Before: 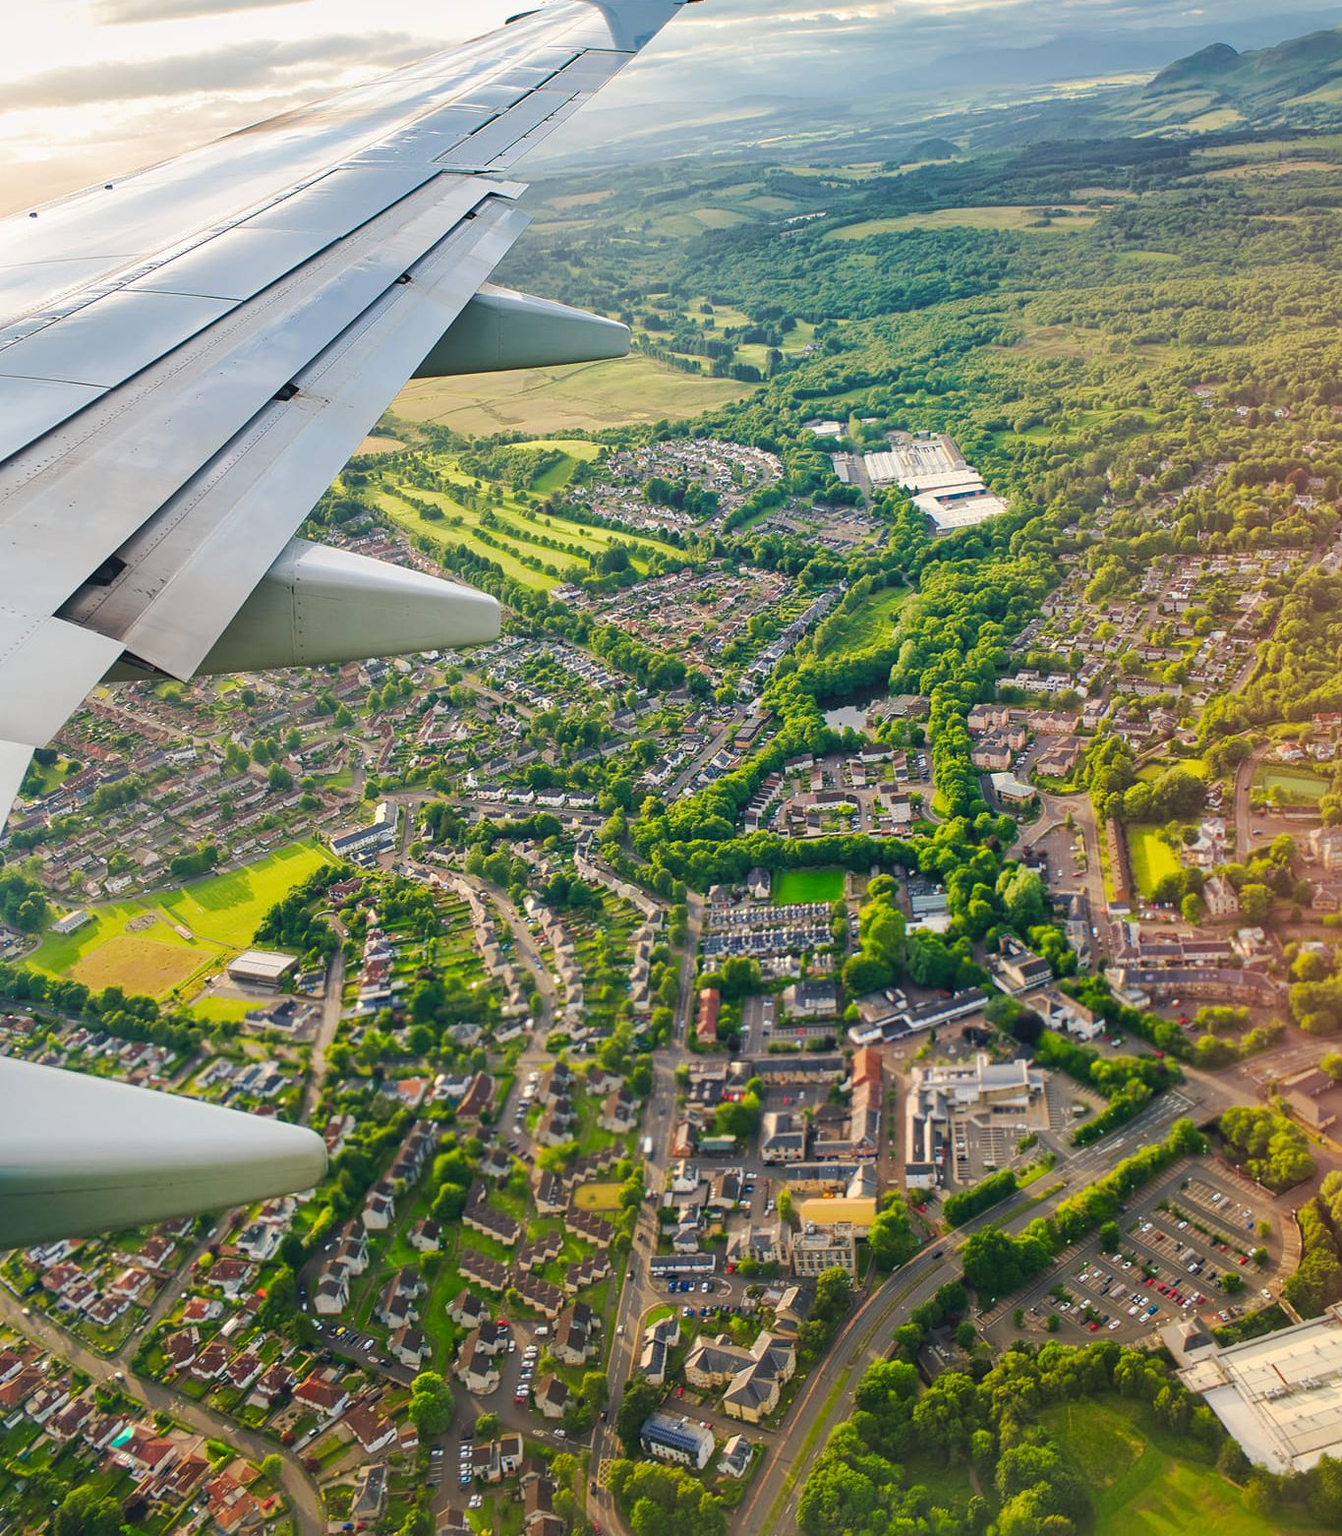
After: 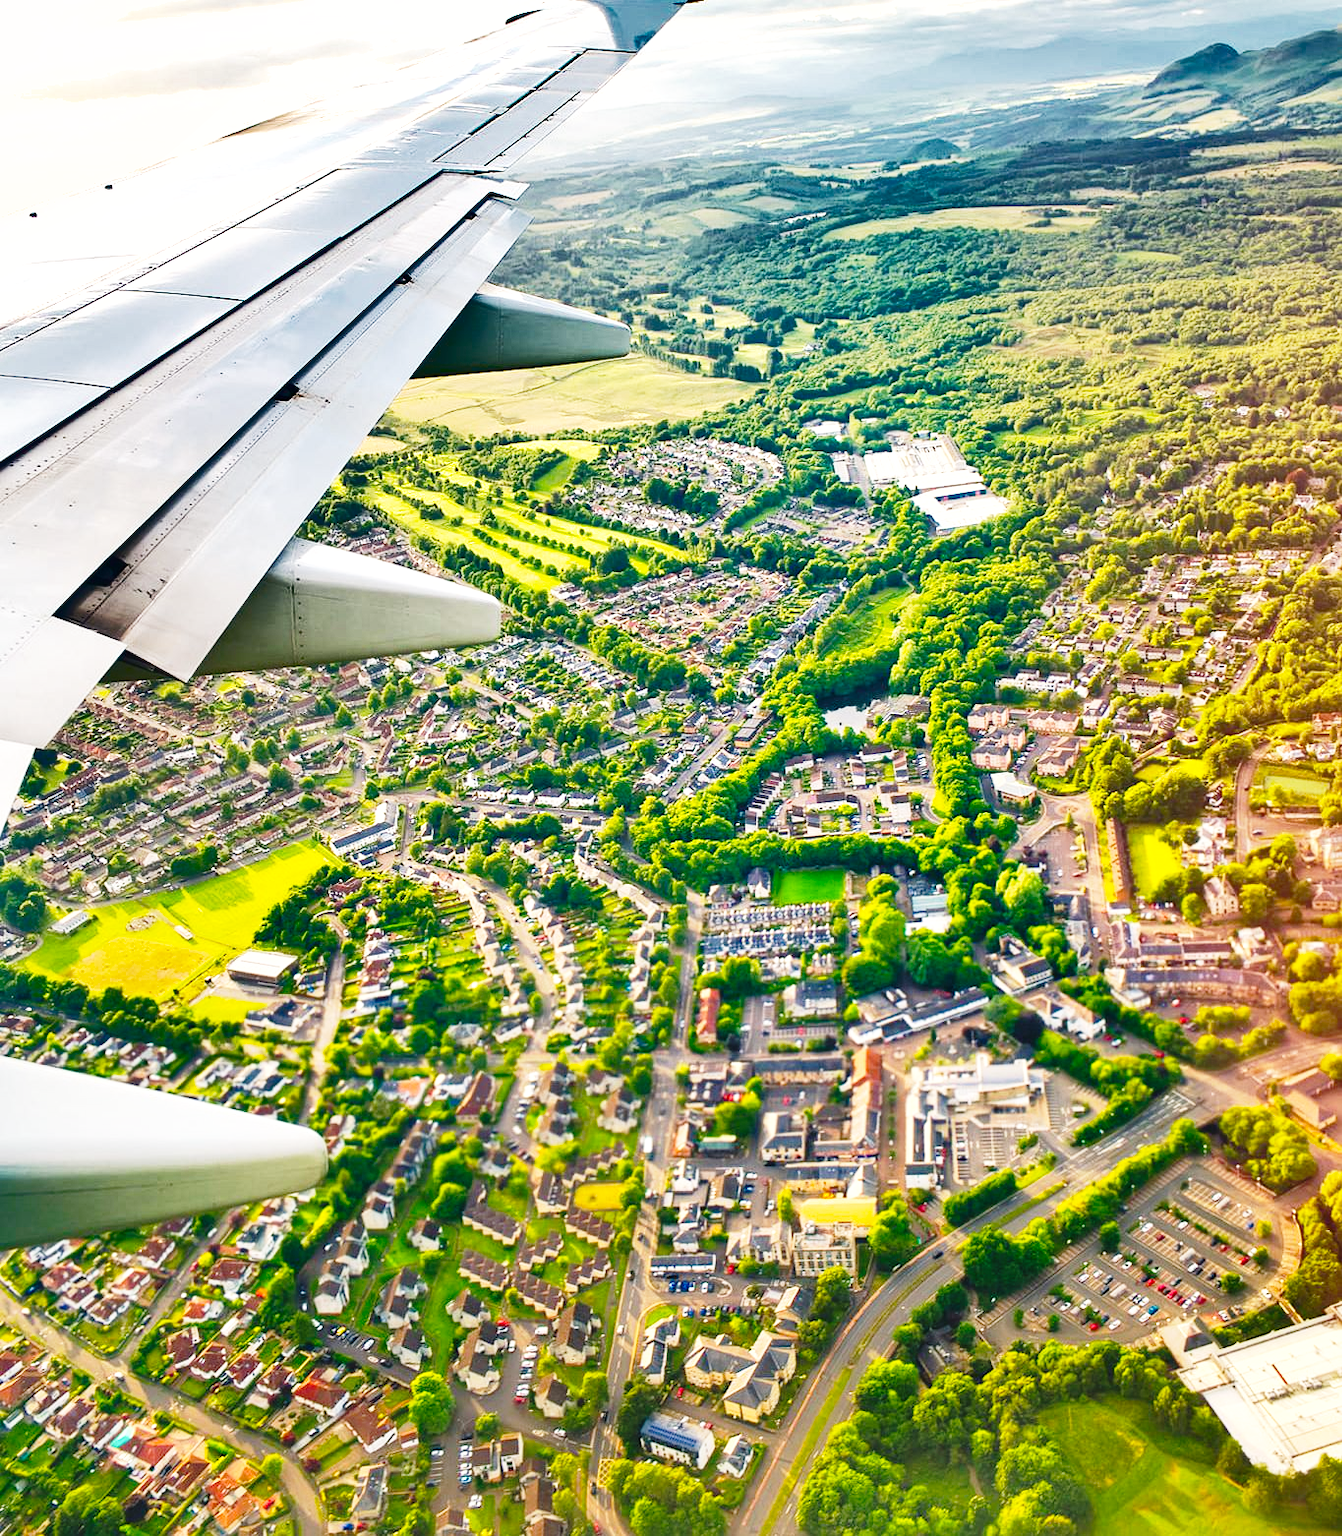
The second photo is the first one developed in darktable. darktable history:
shadows and highlights: radius 102.61, shadows 50.35, highlights -65.85, soften with gaussian
base curve: curves: ch0 [(0, 0) (0.028, 0.03) (0.121, 0.232) (0.46, 0.748) (0.859, 0.968) (1, 1)], preserve colors none
tone equalizer: on, module defaults
color balance rgb: highlights gain › luminance 6.65%, highlights gain › chroma 0.951%, highlights gain › hue 49.59°, perceptual saturation grading › global saturation 14.693%
exposure: black level correction 0.001, exposure 0.5 EV, compensate exposure bias true, compensate highlight preservation false
